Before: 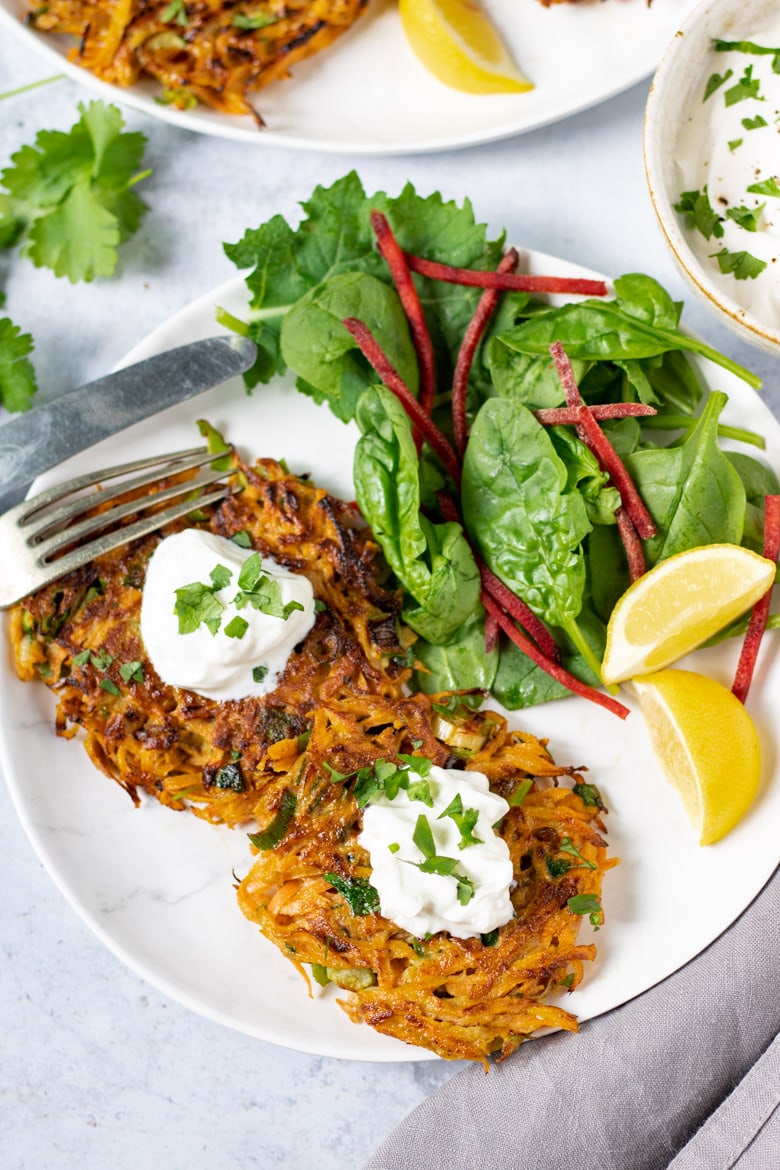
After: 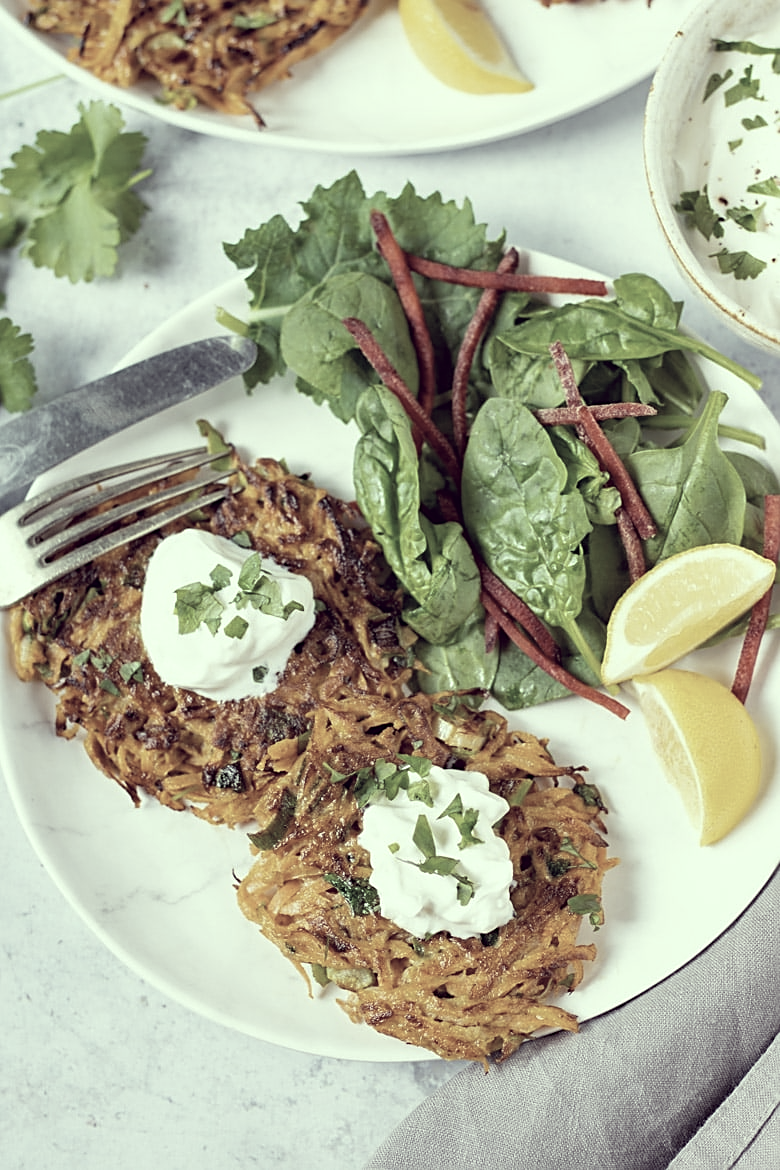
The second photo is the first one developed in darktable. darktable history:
color correction: highlights a* -20.17, highlights b* 20.27, shadows a* 20.03, shadows b* -20.46, saturation 0.43
sharpen: on, module defaults
